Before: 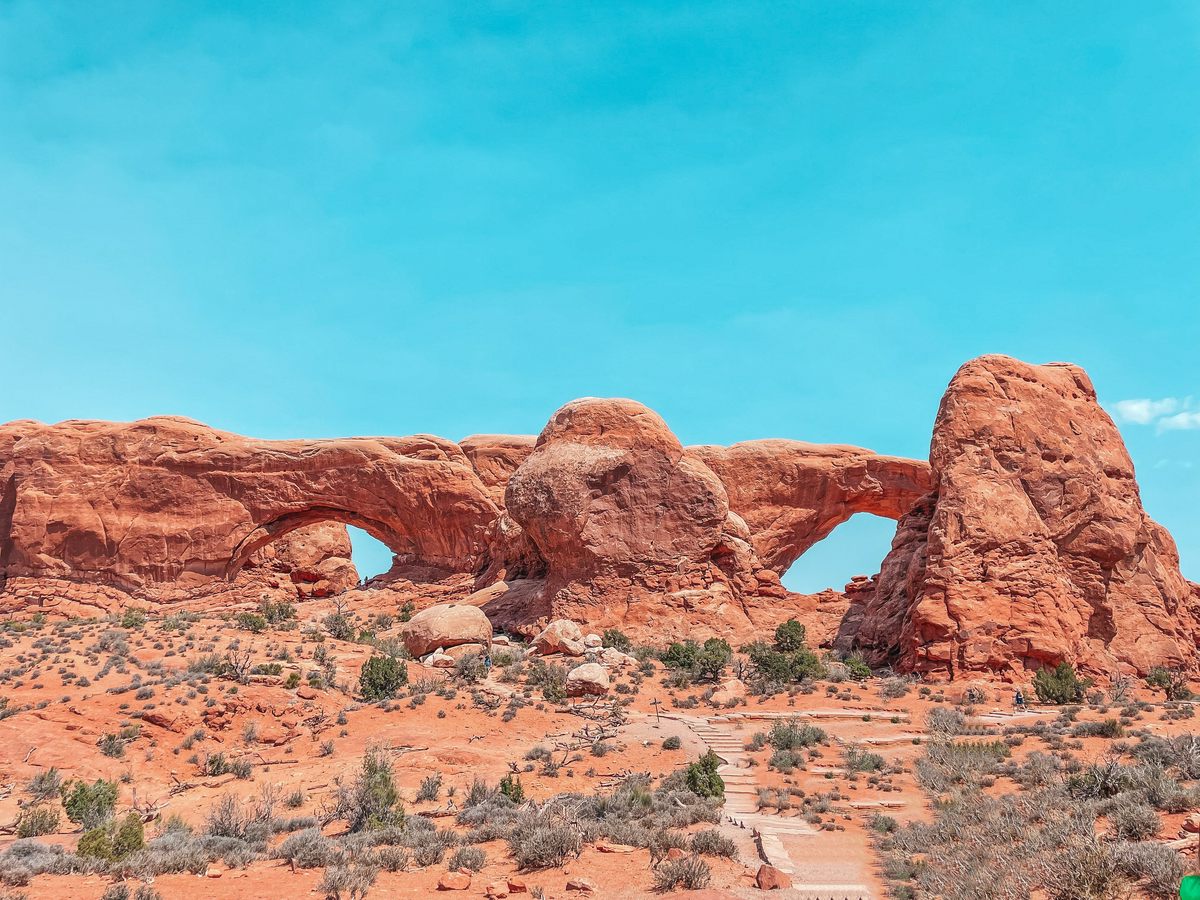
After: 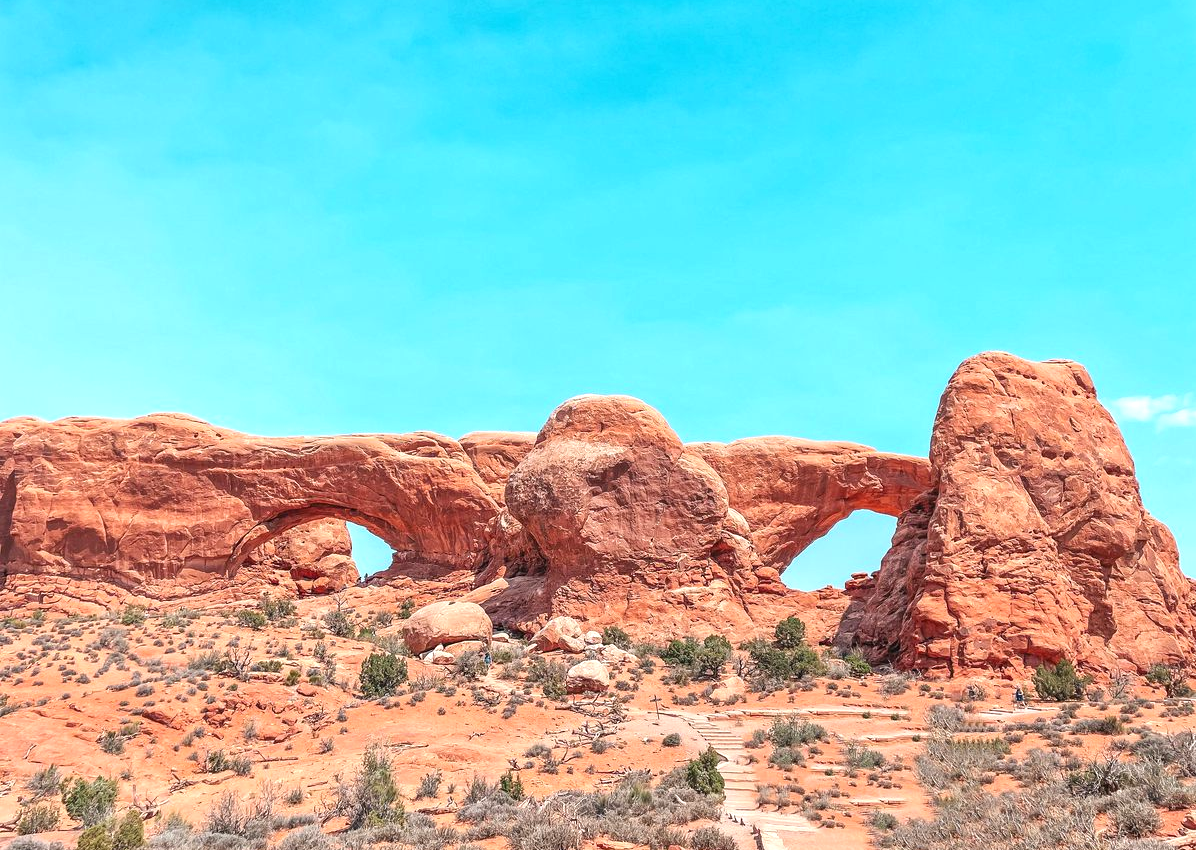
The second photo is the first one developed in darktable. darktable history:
crop: top 0.436%, right 0.26%, bottom 5.063%
exposure: black level correction 0, exposure 0.499 EV, compensate exposure bias true, compensate highlight preservation false
